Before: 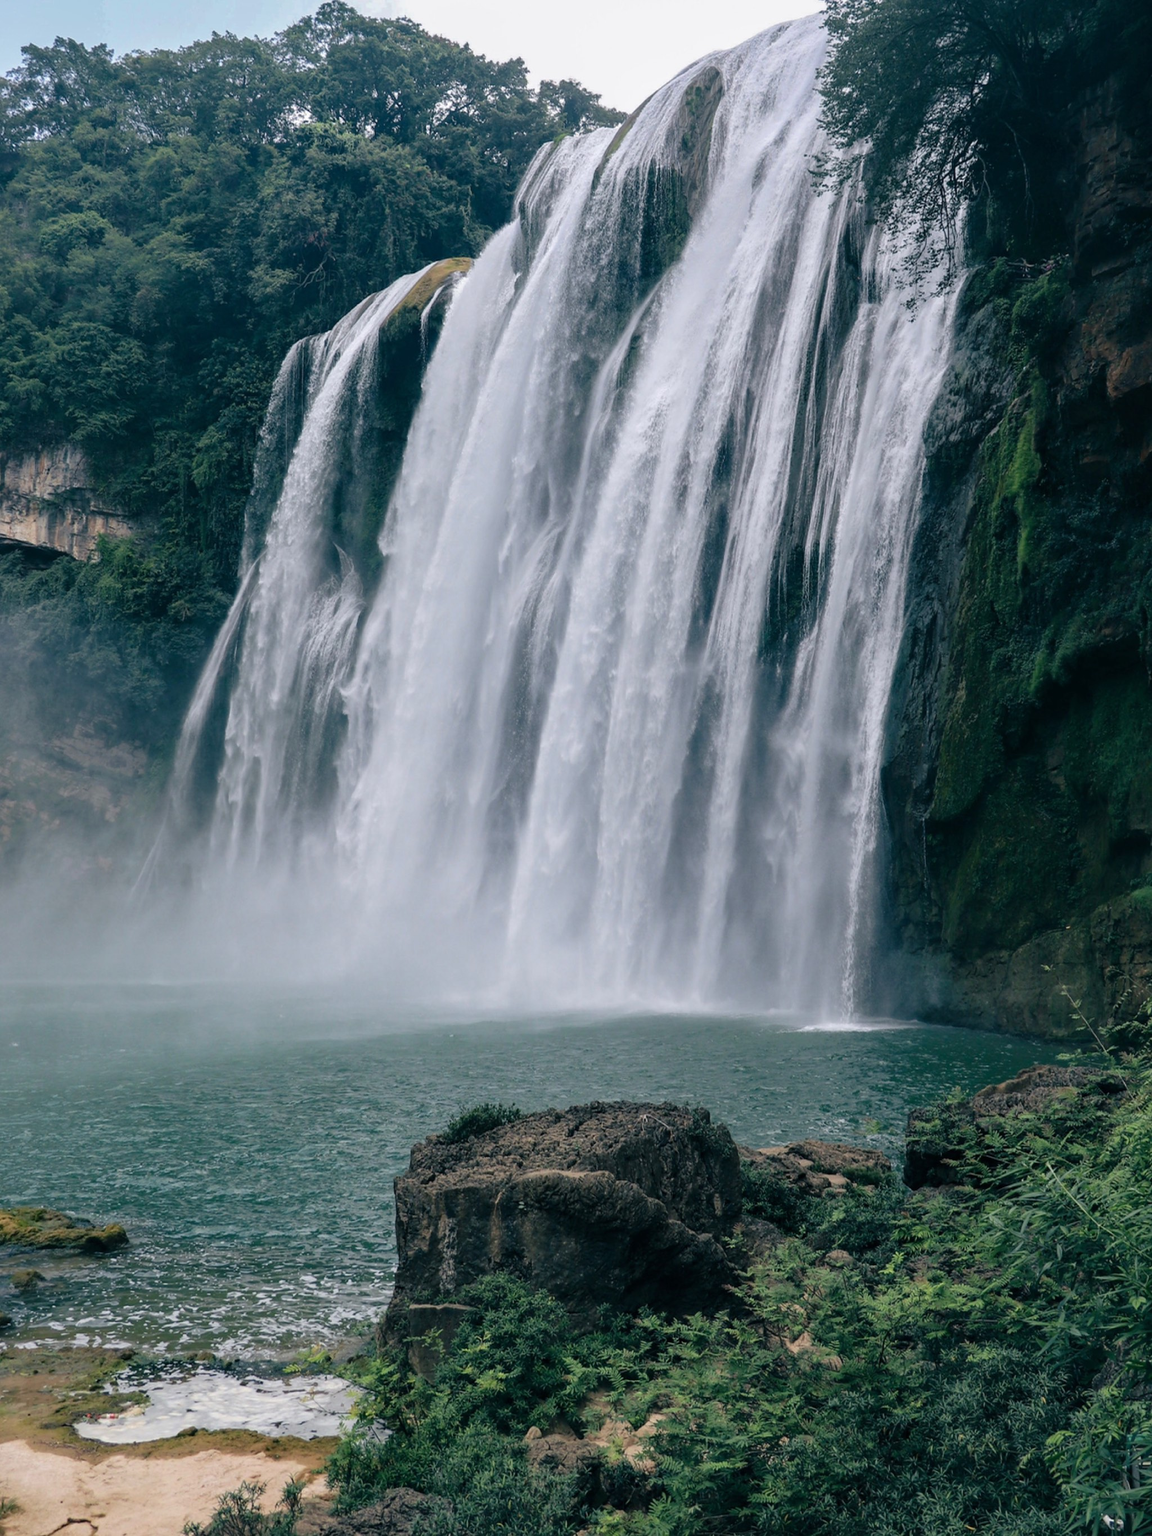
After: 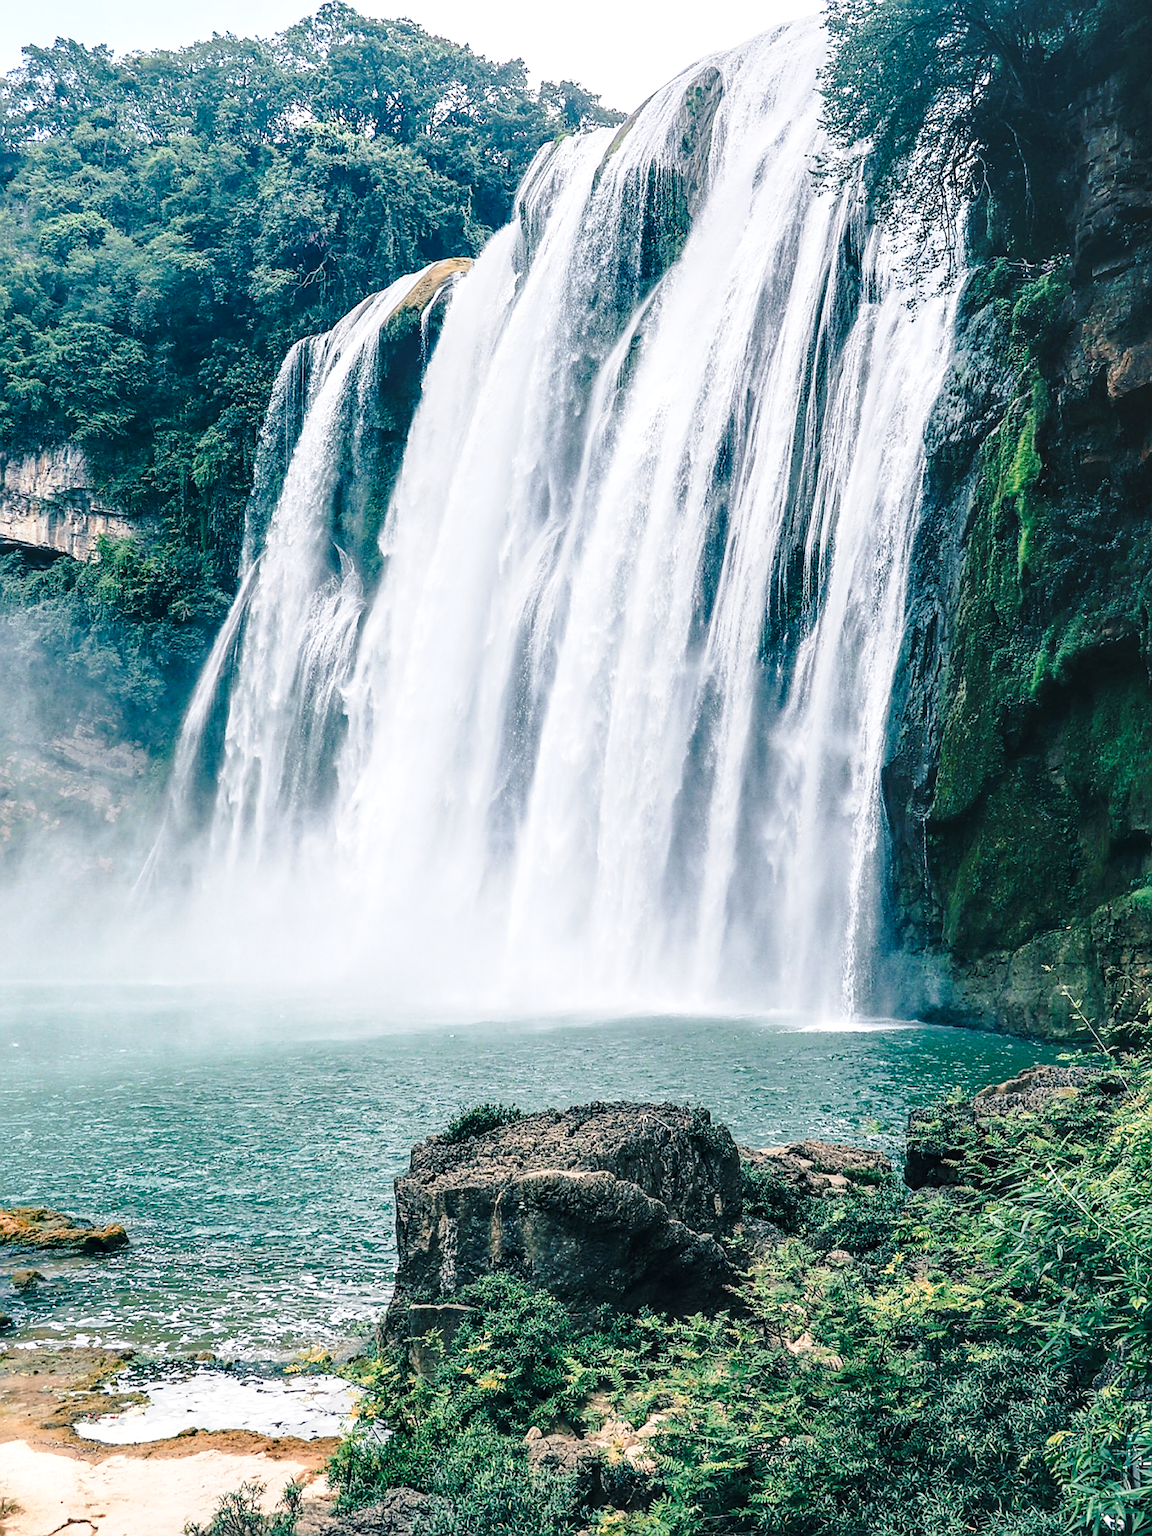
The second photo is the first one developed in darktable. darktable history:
color zones: curves: ch2 [(0, 0.5) (0.084, 0.497) (0.323, 0.335) (0.4, 0.497) (1, 0.5)]
sharpen: amount 0.997
base curve: curves: ch0 [(0, 0) (0.028, 0.03) (0.121, 0.232) (0.46, 0.748) (0.859, 0.968) (1, 1)], preserve colors none
local contrast: on, module defaults
exposure: exposure 0.602 EV, compensate highlight preservation false
